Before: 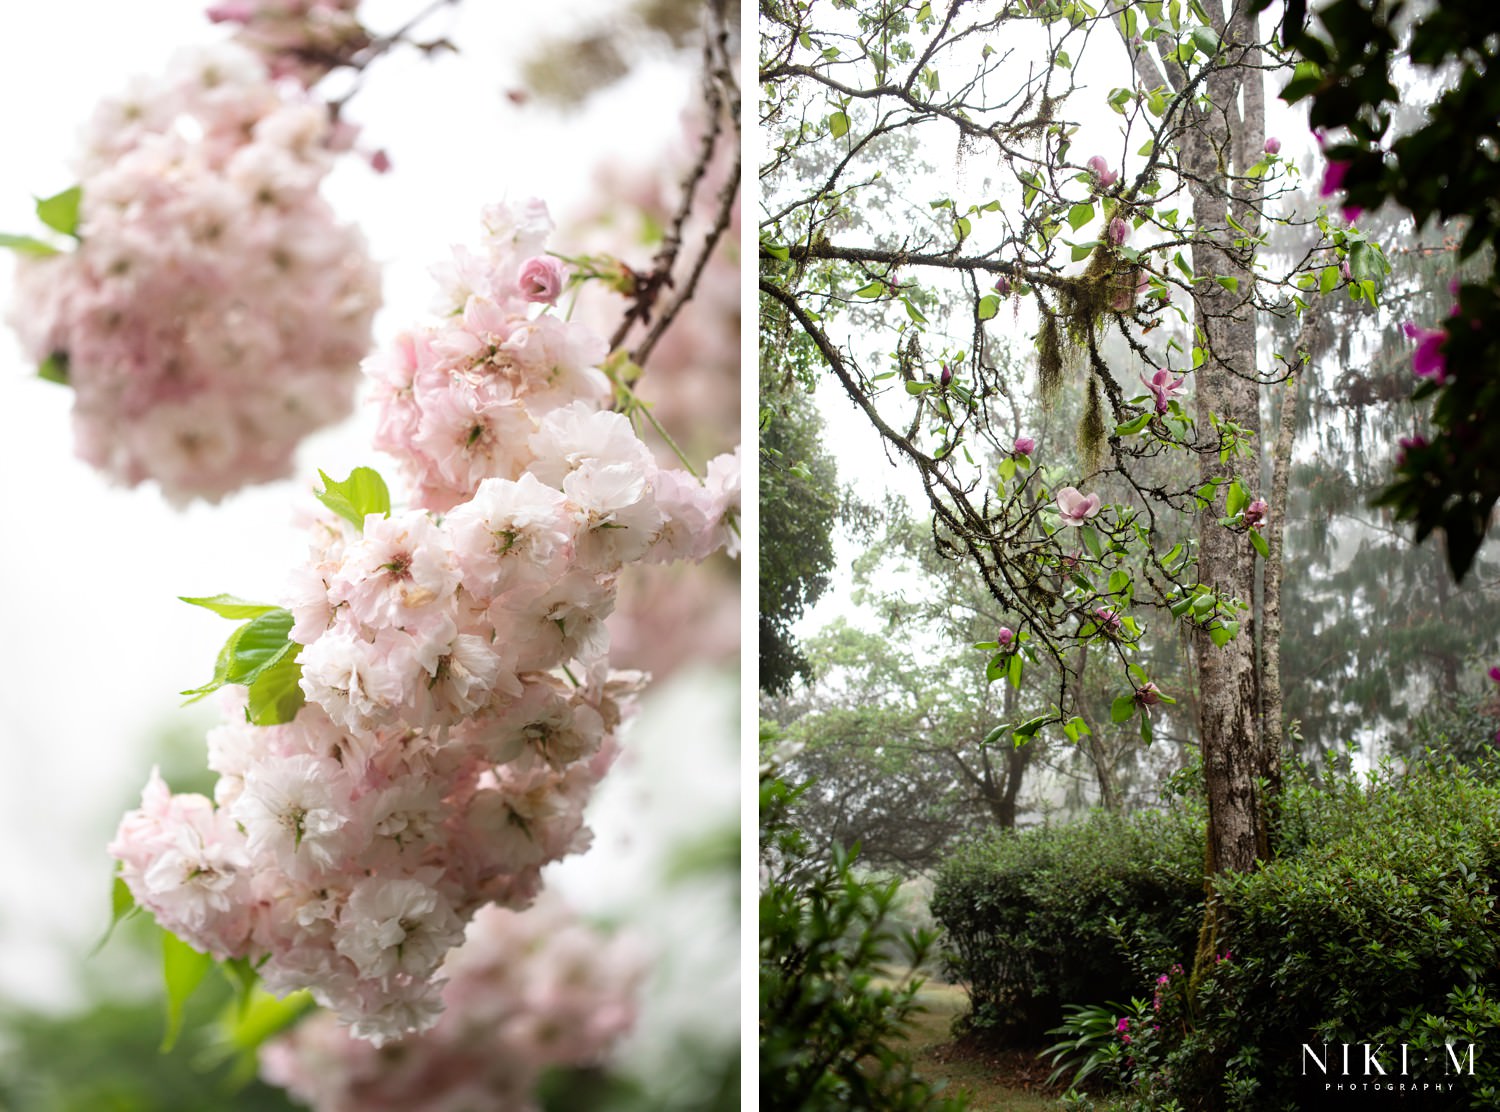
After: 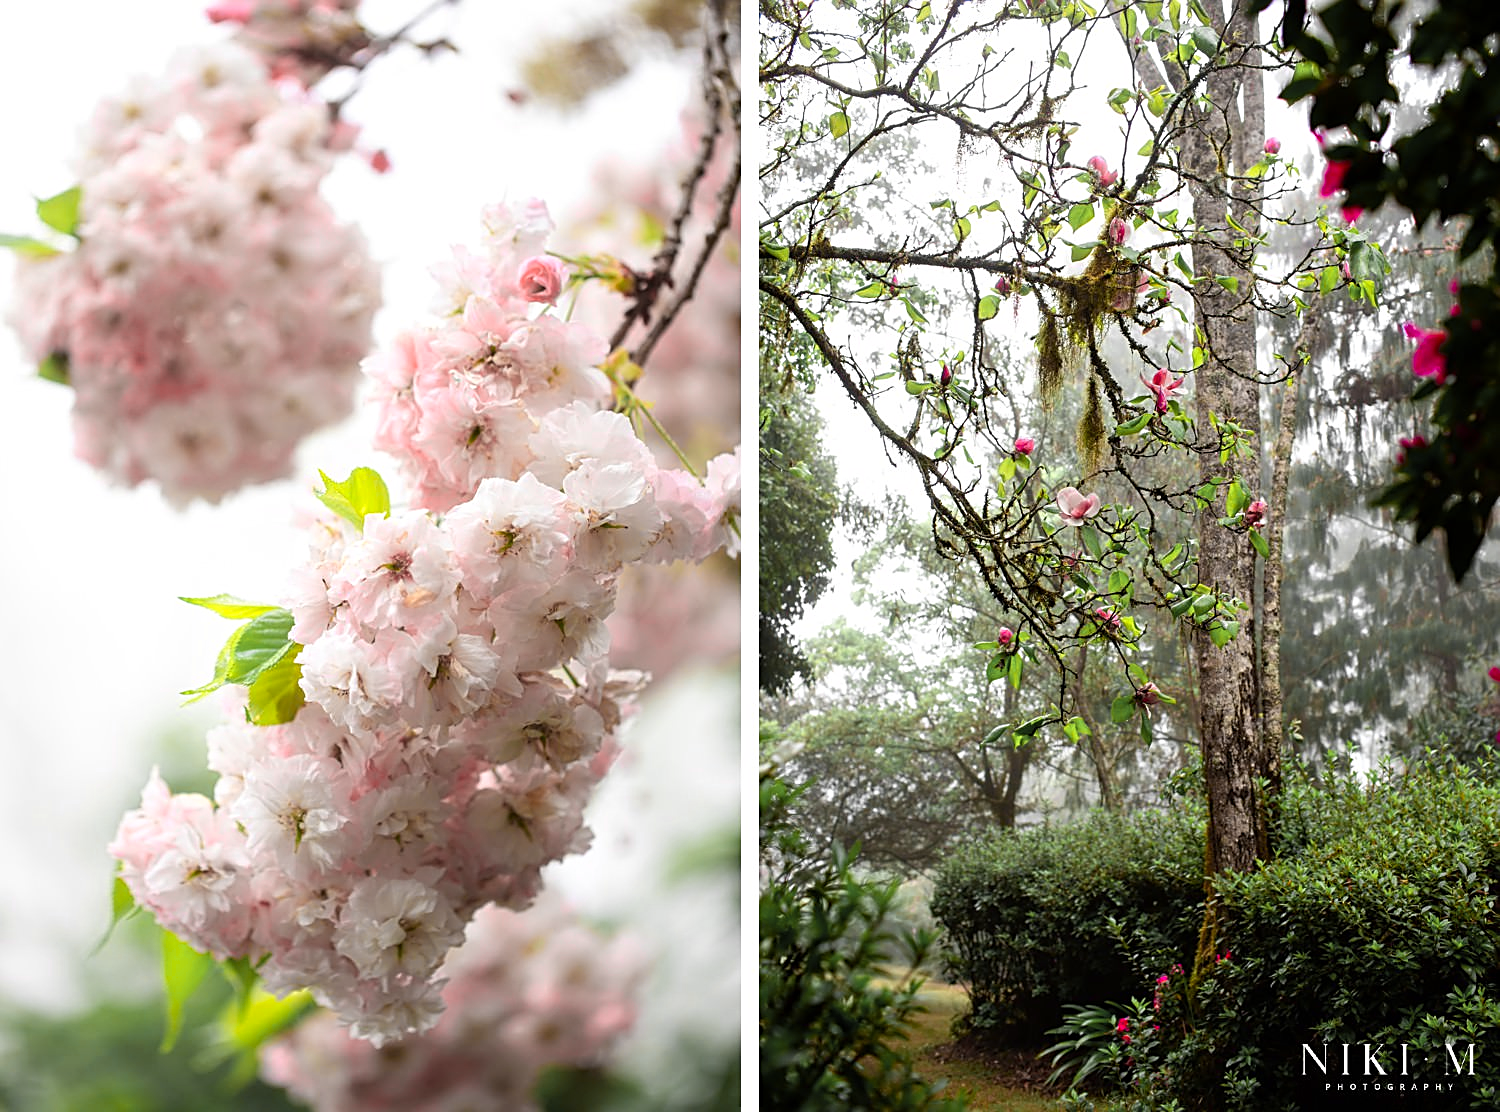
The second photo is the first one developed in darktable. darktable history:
sharpen: on, module defaults
color zones: curves: ch0 [(0.257, 0.558) (0.75, 0.565)]; ch1 [(0.004, 0.857) (0.14, 0.416) (0.257, 0.695) (0.442, 0.032) (0.736, 0.266) (0.891, 0.741)]; ch2 [(0, 0.623) (0.112, 0.436) (0.271, 0.474) (0.516, 0.64) (0.743, 0.286)]
